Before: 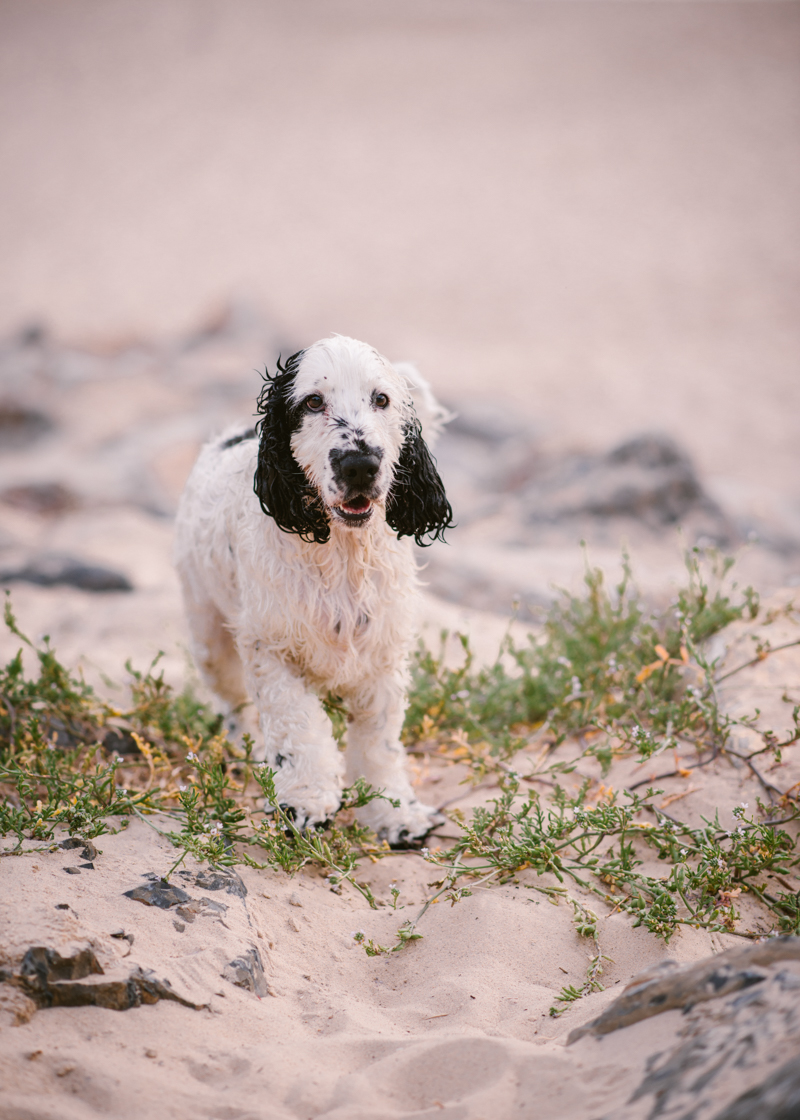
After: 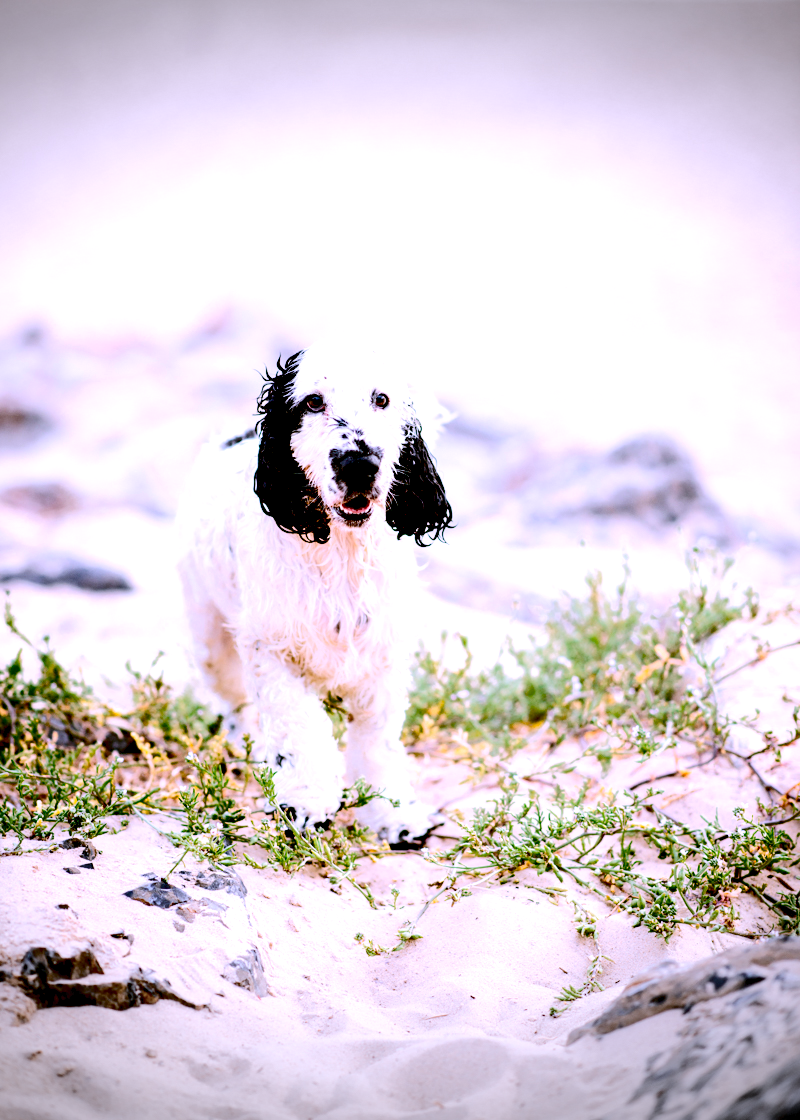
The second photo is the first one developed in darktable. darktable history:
exposure: black level correction 0.034, exposure 0.905 EV, compensate highlight preservation false
color calibration: illuminant as shot in camera, x 0.379, y 0.396, temperature 4144.05 K
tone curve: curves: ch0 [(0, 0) (0.003, 0.018) (0.011, 0.021) (0.025, 0.028) (0.044, 0.039) (0.069, 0.05) (0.1, 0.06) (0.136, 0.081) (0.177, 0.117) (0.224, 0.161) (0.277, 0.226) (0.335, 0.315) (0.399, 0.421) (0.468, 0.53) (0.543, 0.627) (0.623, 0.726) (0.709, 0.789) (0.801, 0.859) (0.898, 0.924) (1, 1)], color space Lab, independent channels, preserve colors none
vignetting: fall-off start 99.19%, width/height ratio 1.302
